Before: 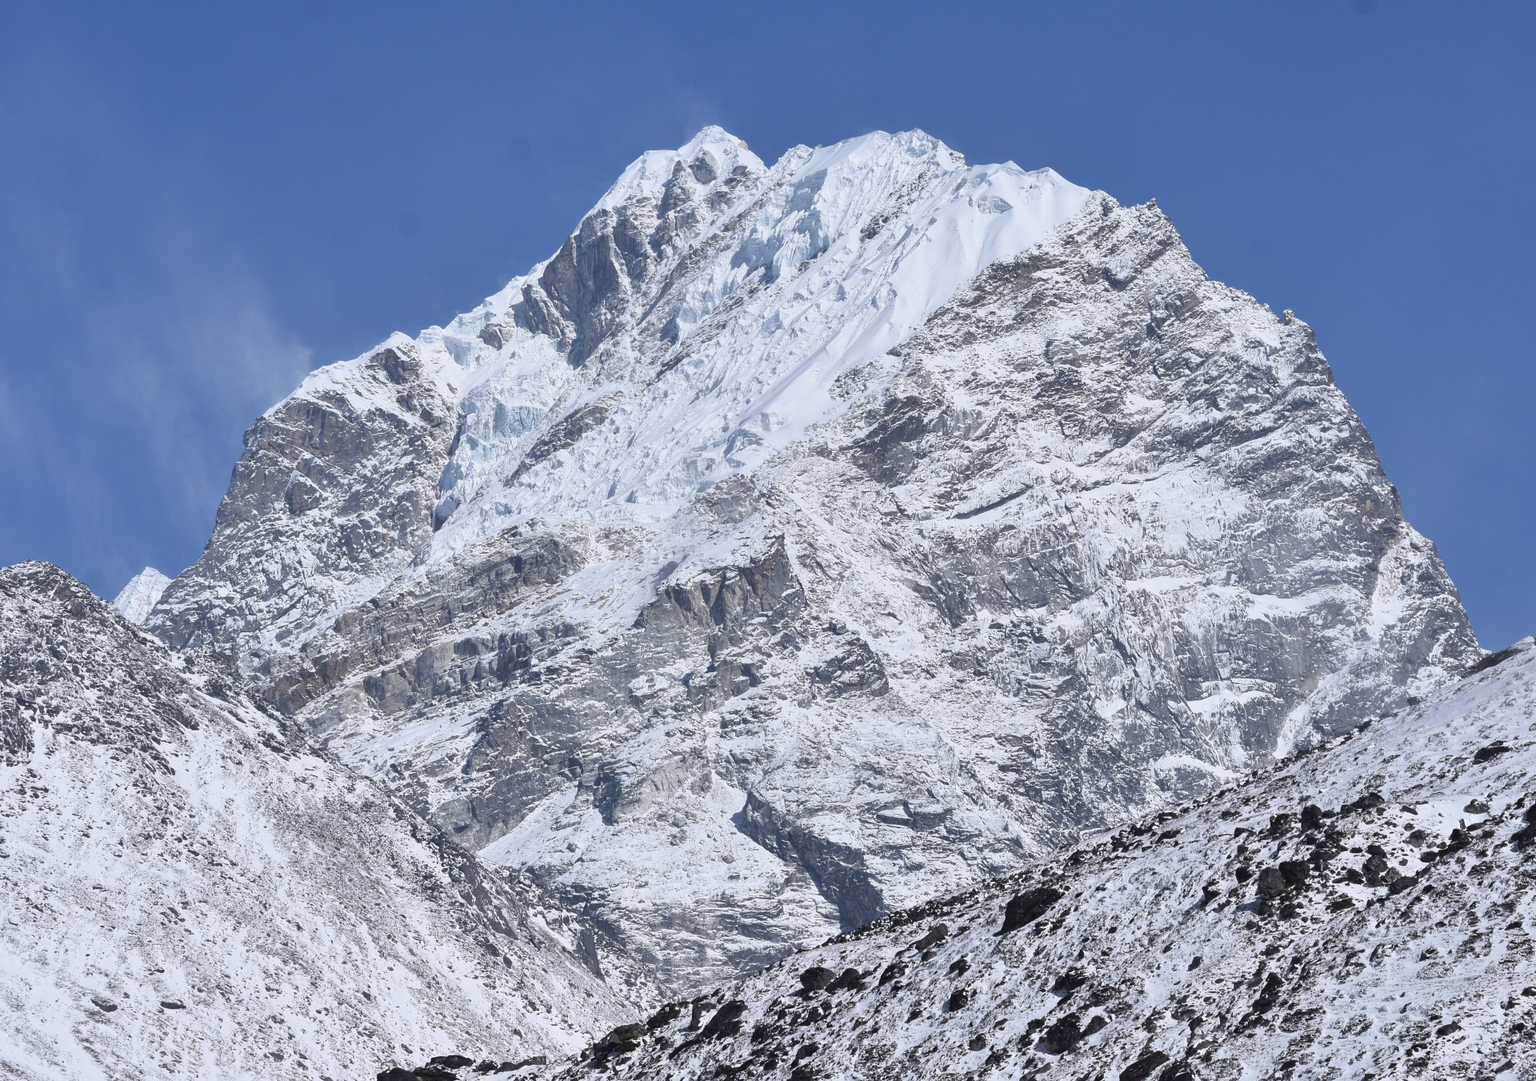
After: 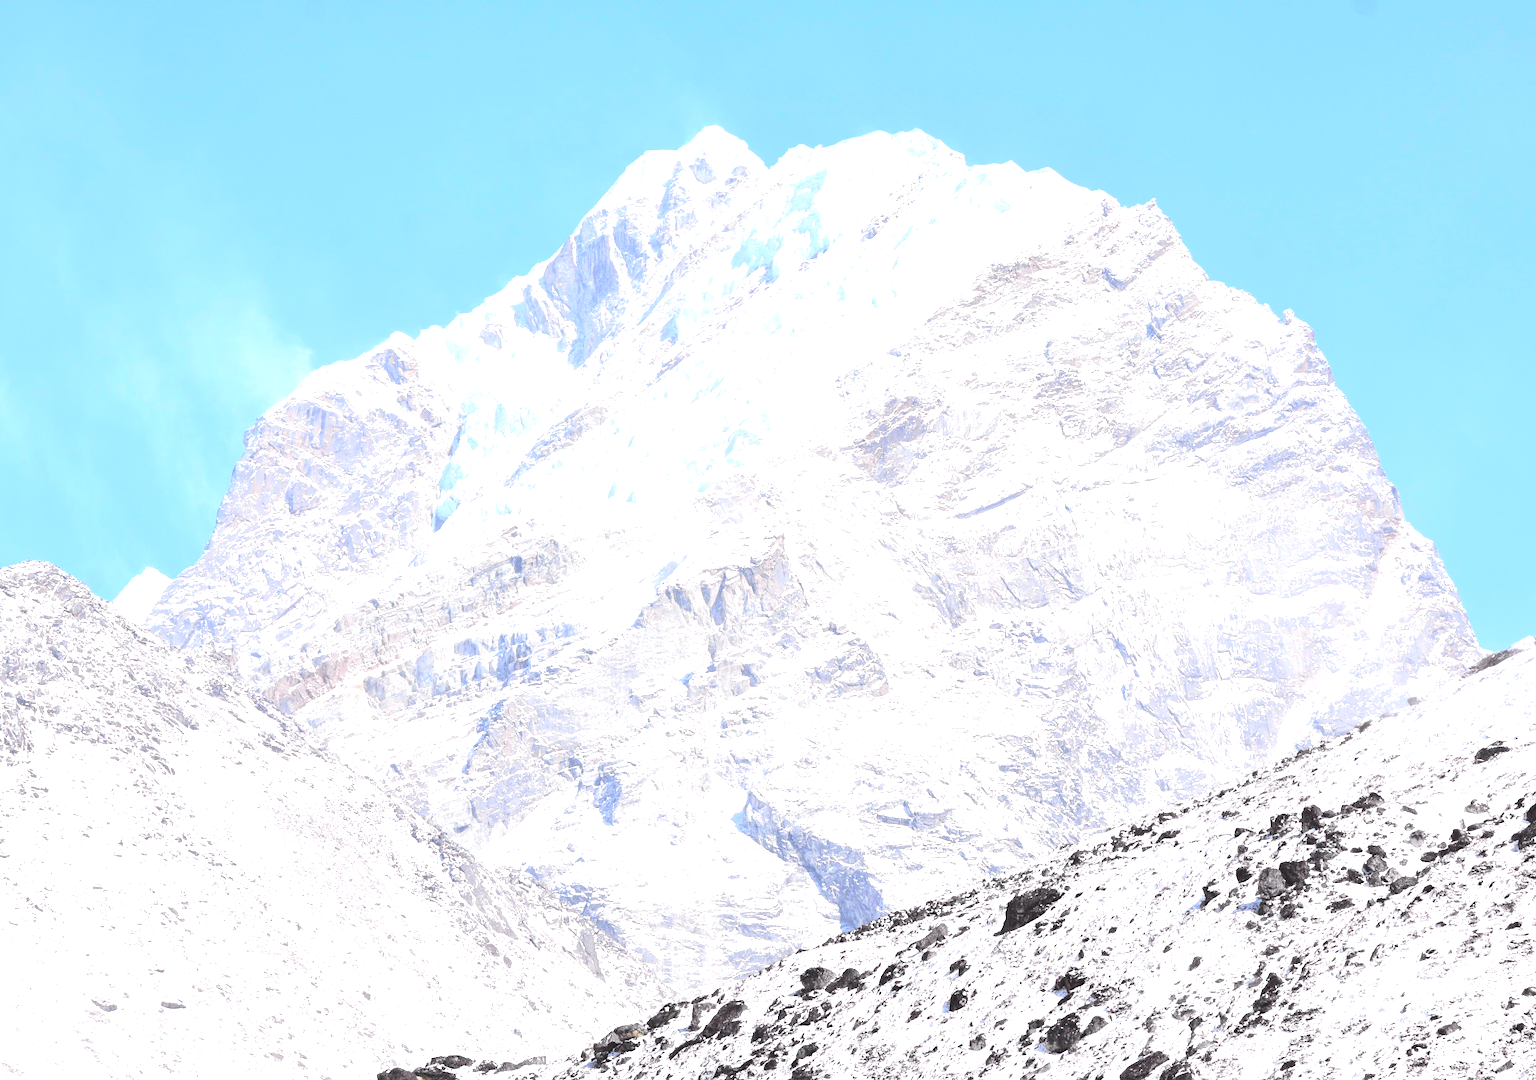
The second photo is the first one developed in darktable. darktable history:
contrast brightness saturation: contrast 0.14
tone equalizer: on, module defaults
tone curve: curves: ch0 [(0, 0.006) (0.184, 0.172) (0.405, 0.46) (0.456, 0.528) (0.634, 0.728) (0.877, 0.89) (0.984, 0.935)]; ch1 [(0, 0) (0.443, 0.43) (0.492, 0.495) (0.566, 0.582) (0.595, 0.606) (0.608, 0.609) (0.65, 0.677) (1, 1)]; ch2 [(0, 0) (0.33, 0.301) (0.421, 0.443) (0.447, 0.489) (0.492, 0.495) (0.537, 0.583) (0.586, 0.591) (0.663, 0.686) (1, 1)], color space Lab, independent channels, preserve colors none
base curve: exposure shift 0, preserve colors none
exposure: black level correction 0, exposure 2.327 EV, compensate exposure bias true, compensate highlight preservation false
